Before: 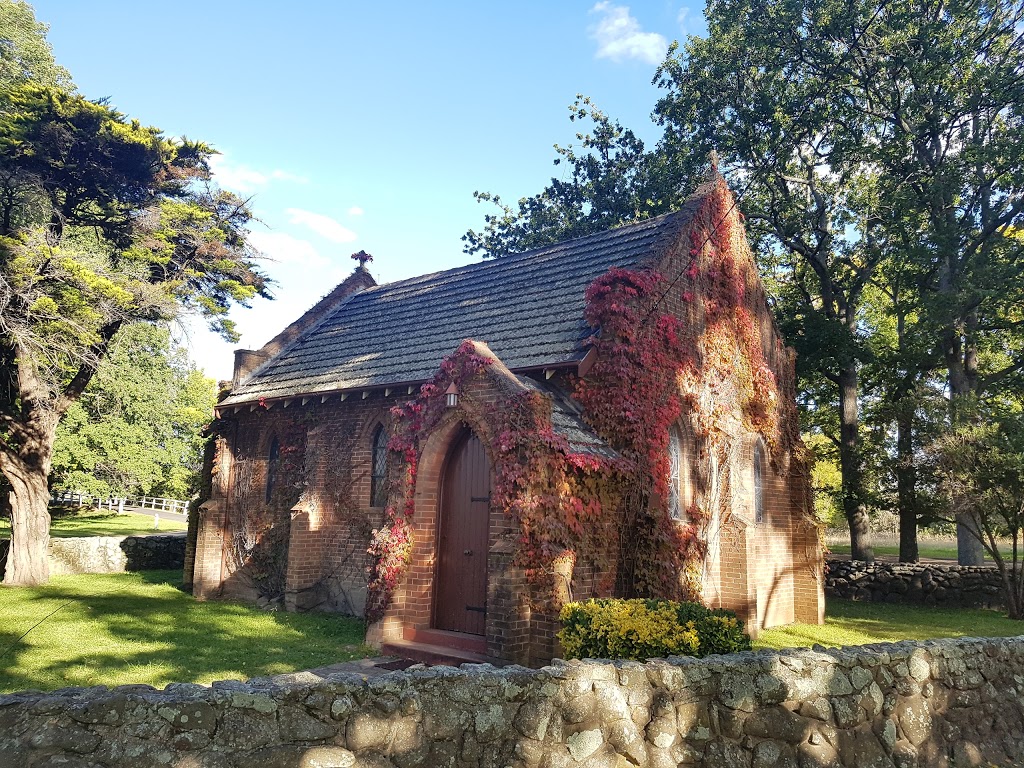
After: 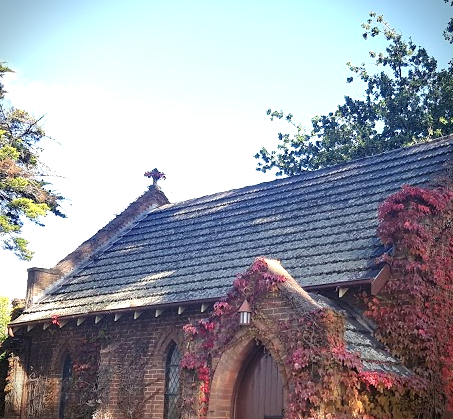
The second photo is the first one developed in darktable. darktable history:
vignetting: fall-off radius 60.96%, brightness -0.639, saturation -0.013, dithering 8-bit output
exposure: black level correction 0, exposure 0.686 EV, compensate exposure bias true, compensate highlight preservation false
crop: left 20.257%, top 10.785%, right 35.445%, bottom 34.595%
